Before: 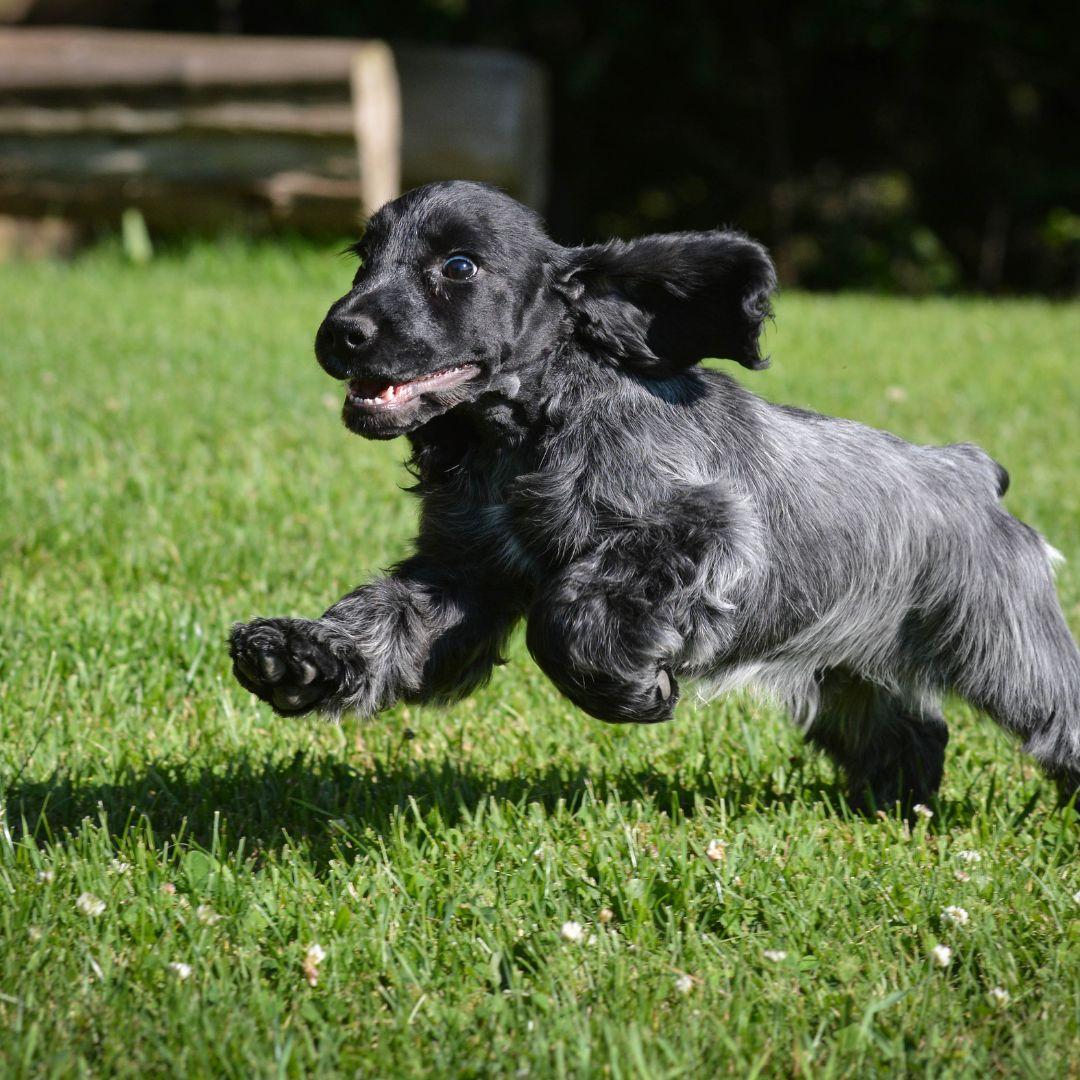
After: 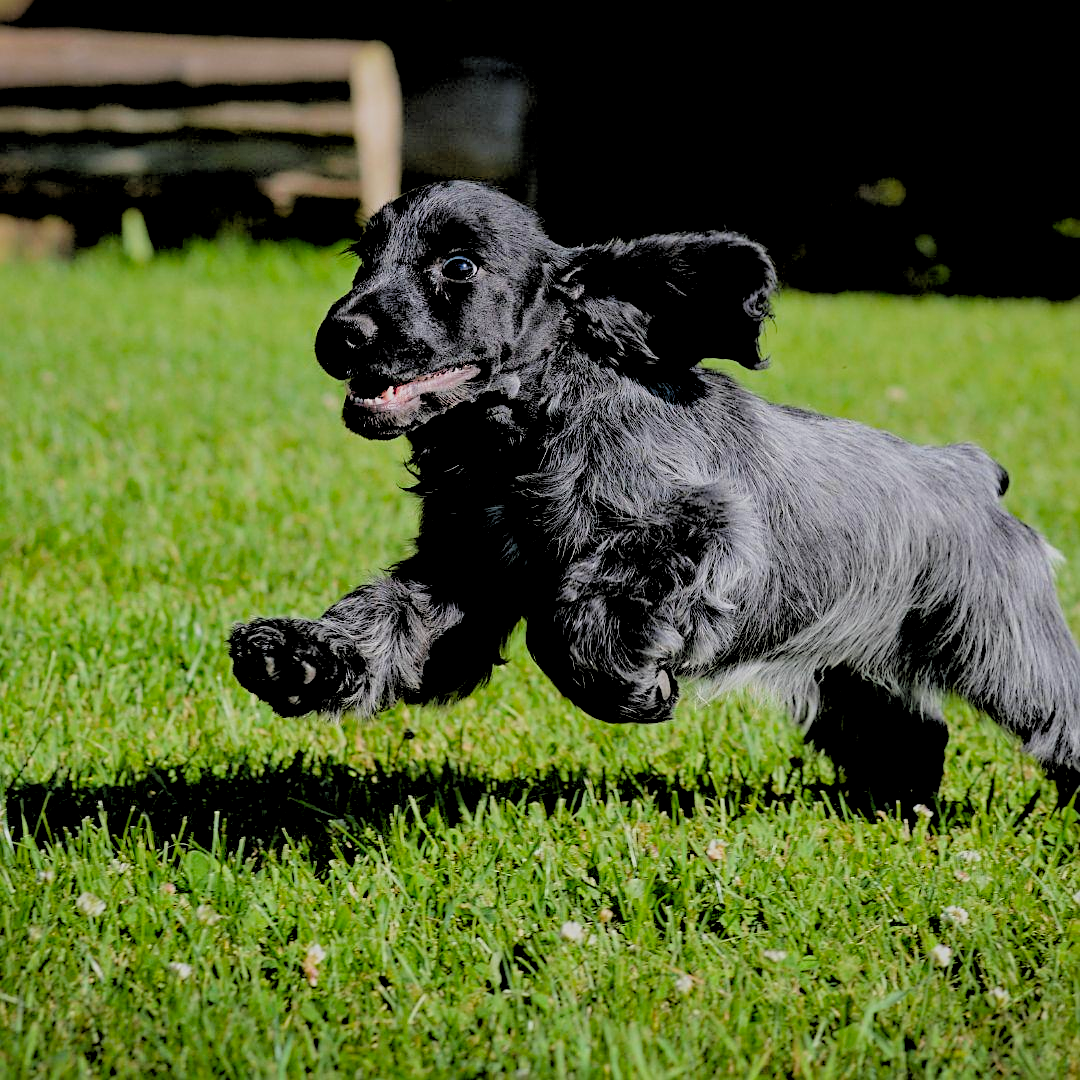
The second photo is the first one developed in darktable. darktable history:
rgb levels: levels [[0.029, 0.461, 0.922], [0, 0.5, 1], [0, 0.5, 1]]
sharpen: on, module defaults
filmic rgb: black relative exposure -8.79 EV, white relative exposure 4.98 EV, threshold 6 EV, target black luminance 0%, hardness 3.77, latitude 66.34%, contrast 0.822, highlights saturation mix 10%, shadows ↔ highlights balance 20%, add noise in highlights 0.1, color science v4 (2020), iterations of high-quality reconstruction 0, type of noise poissonian, enable highlight reconstruction true
